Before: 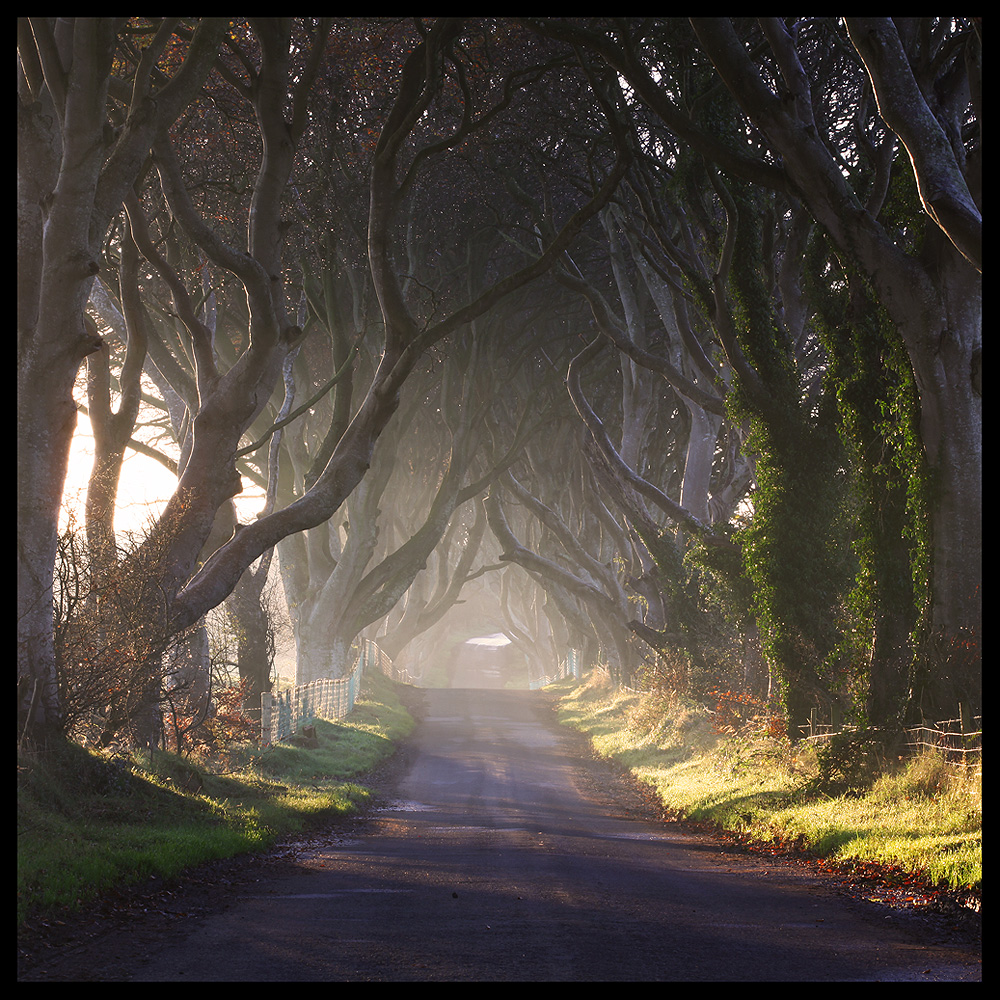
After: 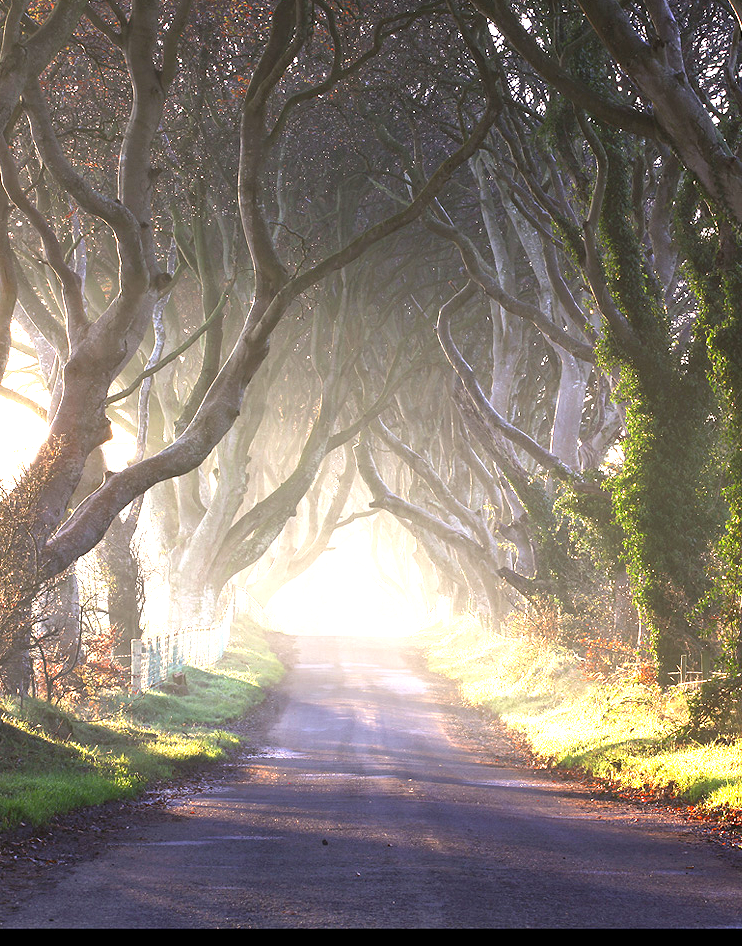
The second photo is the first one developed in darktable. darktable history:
crop and rotate: left 13.08%, top 5.379%, right 12.629%
exposure: black level correction 0.001, exposure 1.638 EV, compensate highlight preservation false
shadows and highlights: shadows 37.81, highlights -26.78, soften with gaussian
